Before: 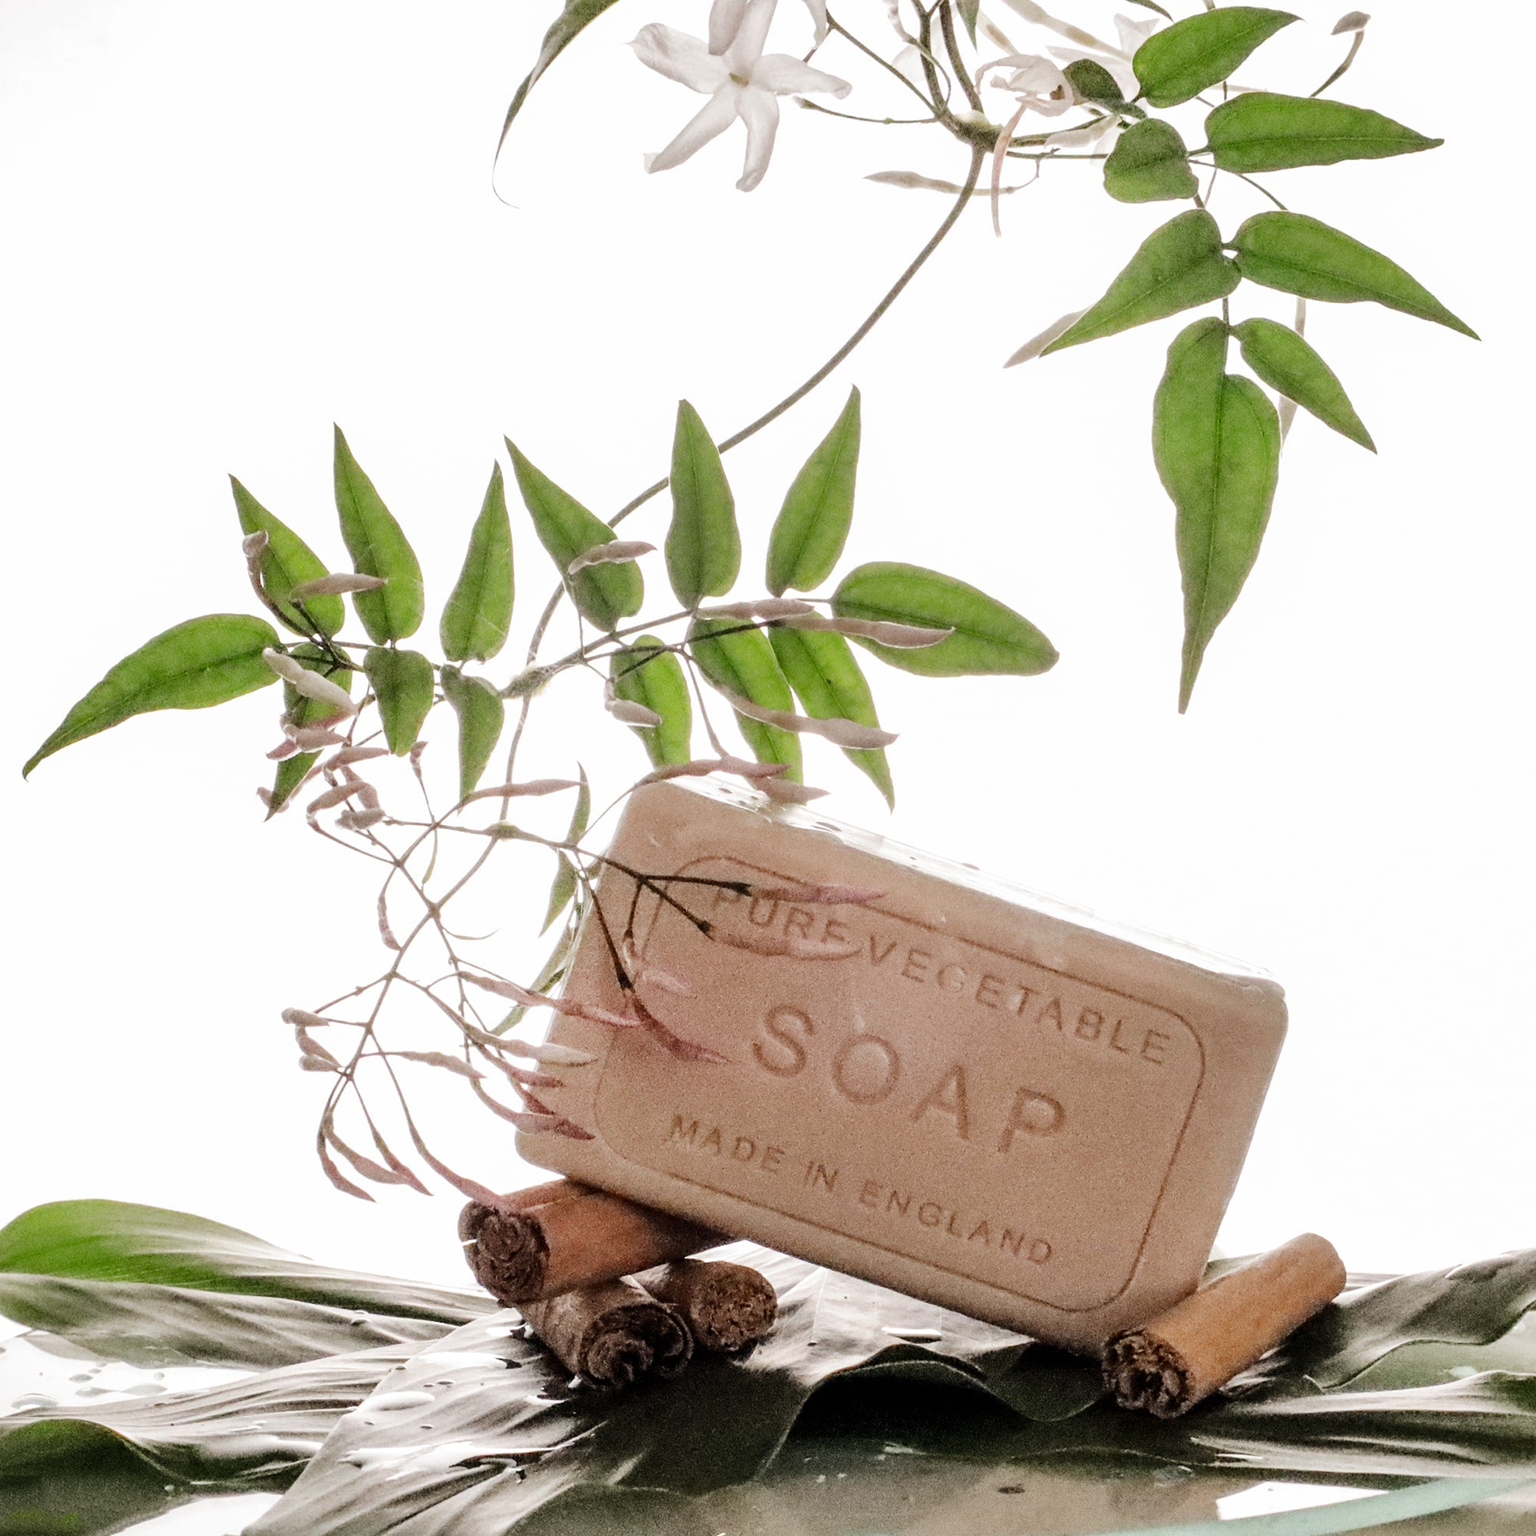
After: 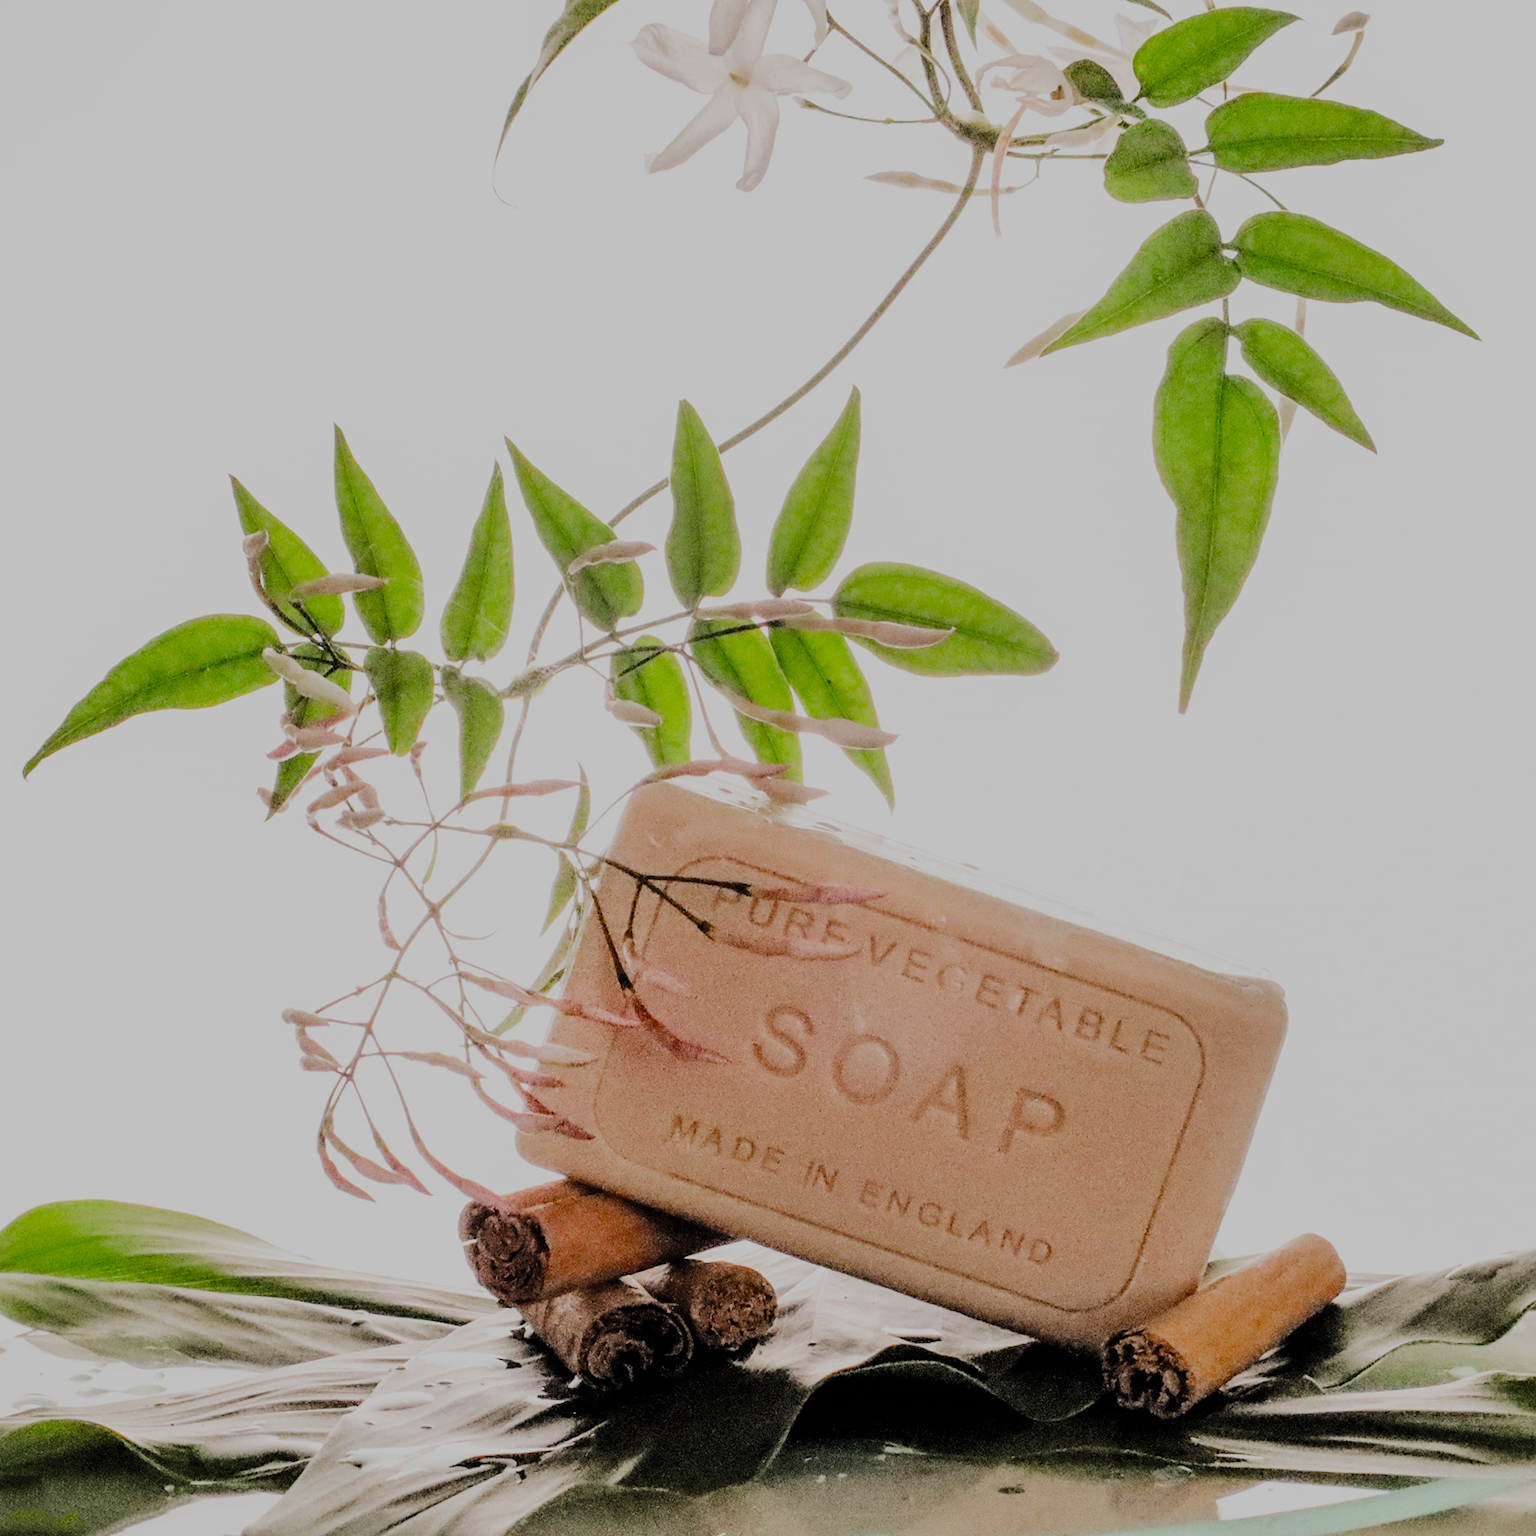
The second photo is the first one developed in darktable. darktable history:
filmic rgb: white relative exposure 8 EV, threshold 3 EV, hardness 2.44, latitude 10.07%, contrast 0.72, highlights saturation mix 10%, shadows ↔ highlights balance 1.38%, color science v4 (2020), enable highlight reconstruction true
tone equalizer: -8 EV -0.417 EV, -7 EV -0.389 EV, -6 EV -0.333 EV, -5 EV -0.222 EV, -3 EV 0.222 EV, -2 EV 0.333 EV, -1 EV 0.389 EV, +0 EV 0.417 EV, edges refinement/feathering 500, mask exposure compensation -1.57 EV, preserve details no
